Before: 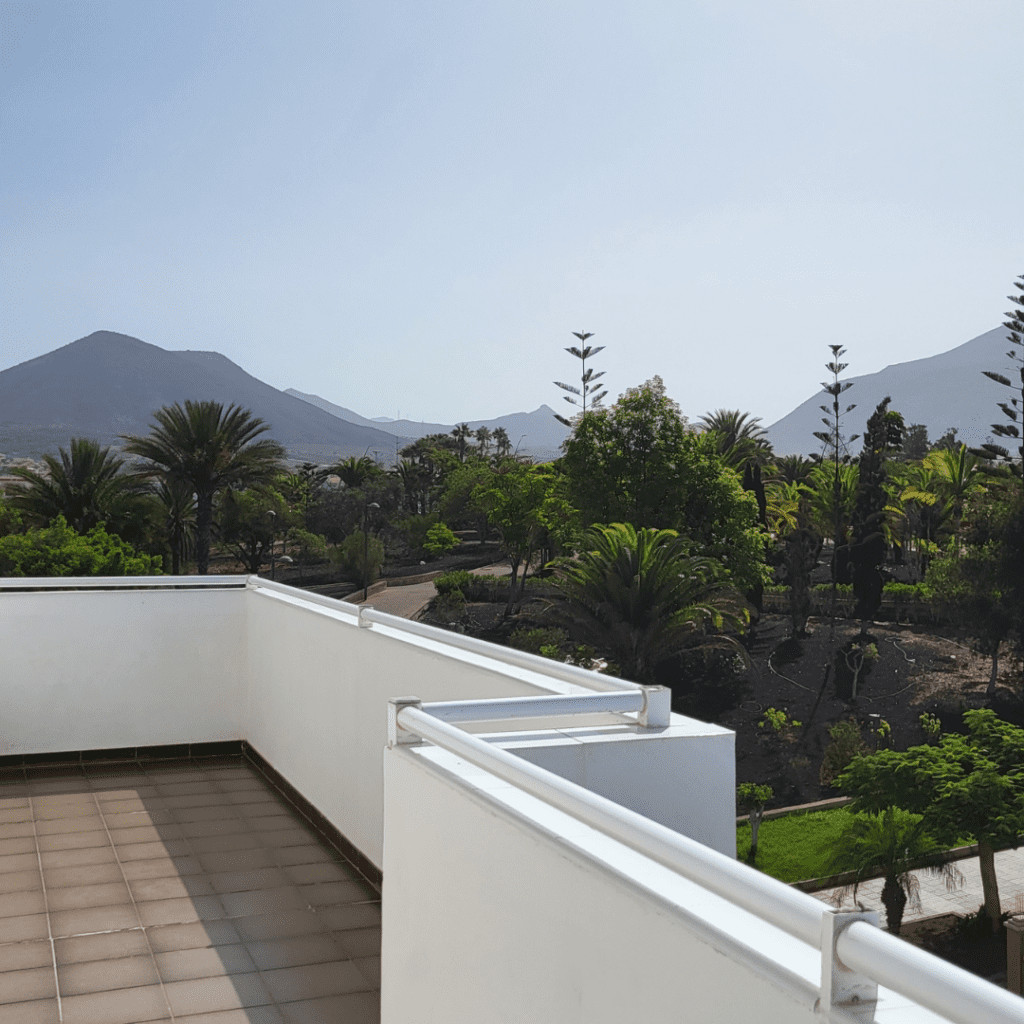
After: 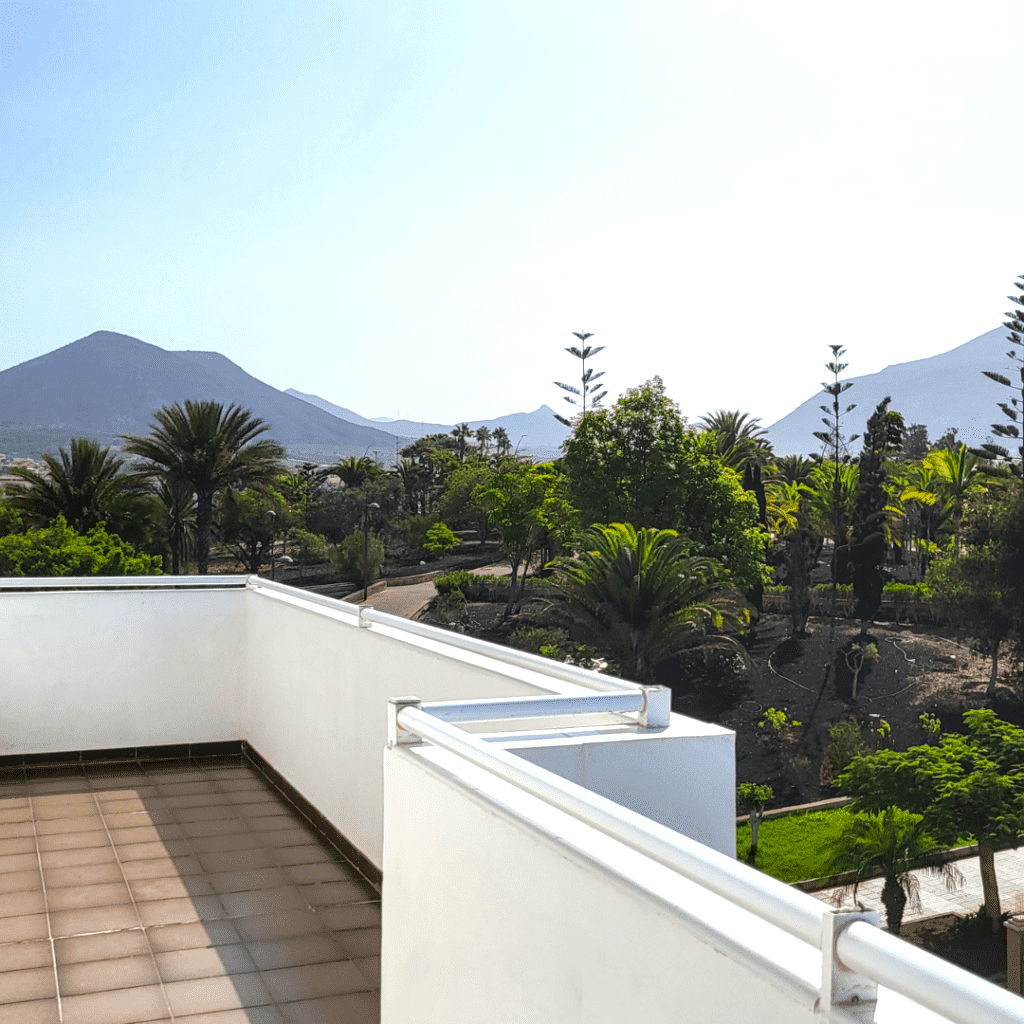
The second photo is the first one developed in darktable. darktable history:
color balance rgb: perceptual saturation grading › global saturation 36.355%, global vibrance 9.212%
tone equalizer: -8 EV -0.736 EV, -7 EV -0.688 EV, -6 EV -0.636 EV, -5 EV -0.399 EV, -3 EV 0.398 EV, -2 EV 0.6 EV, -1 EV 0.674 EV, +0 EV 0.741 EV
local contrast: on, module defaults
